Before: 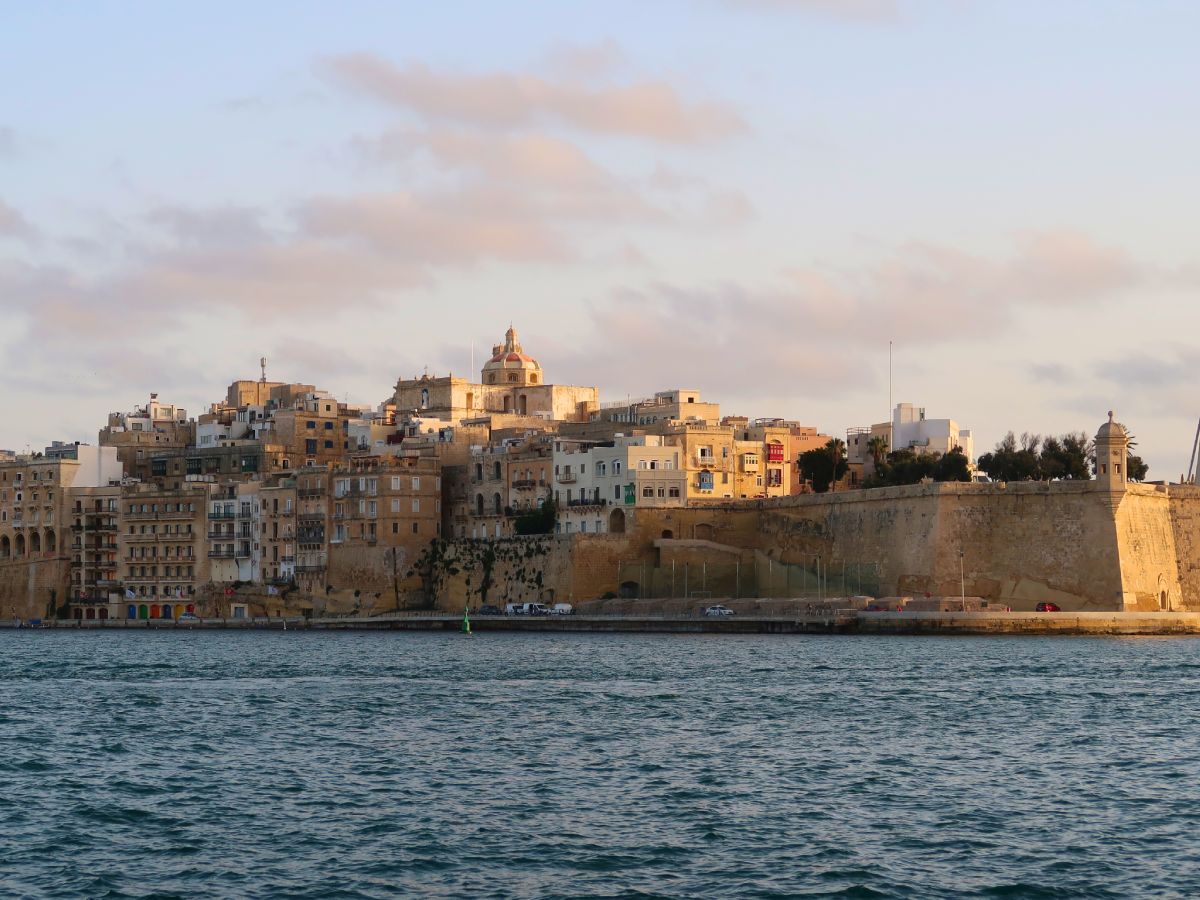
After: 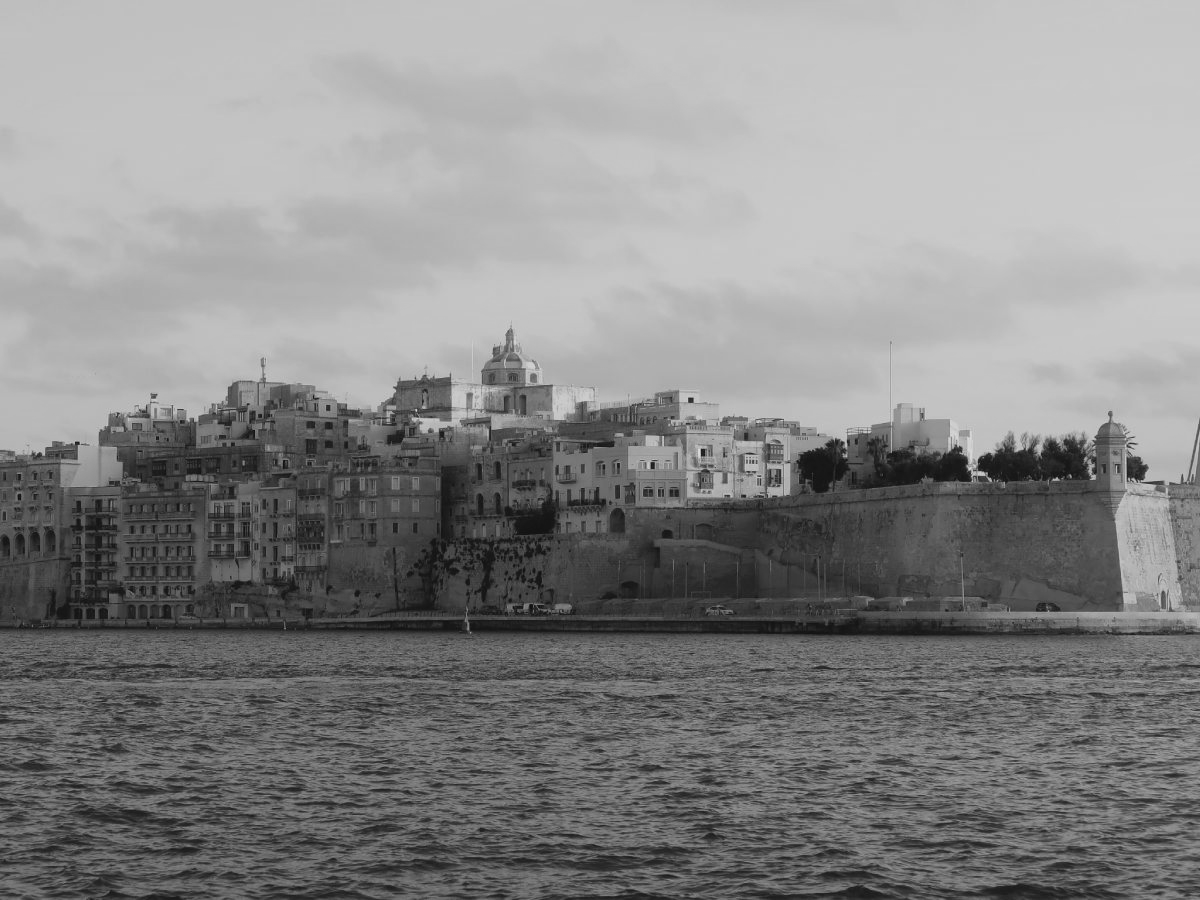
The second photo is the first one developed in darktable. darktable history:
monochrome: a -92.57, b 58.91
contrast equalizer: octaves 7, y [[0.6 ×6], [0.55 ×6], [0 ×6], [0 ×6], [0 ×6]], mix -0.3
